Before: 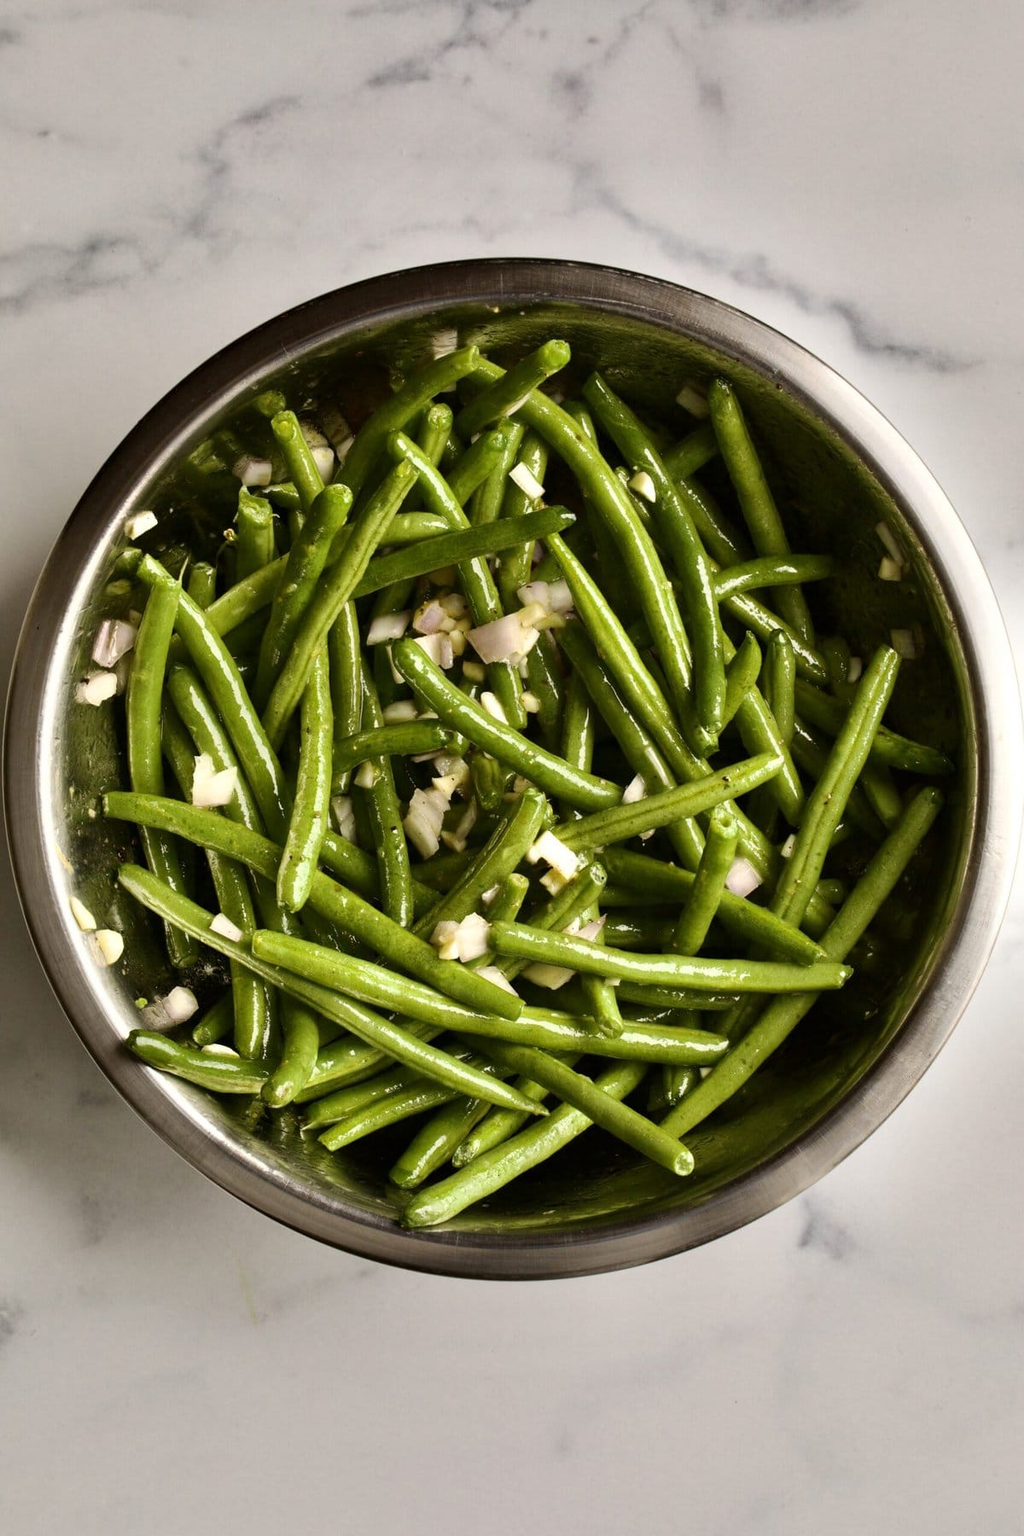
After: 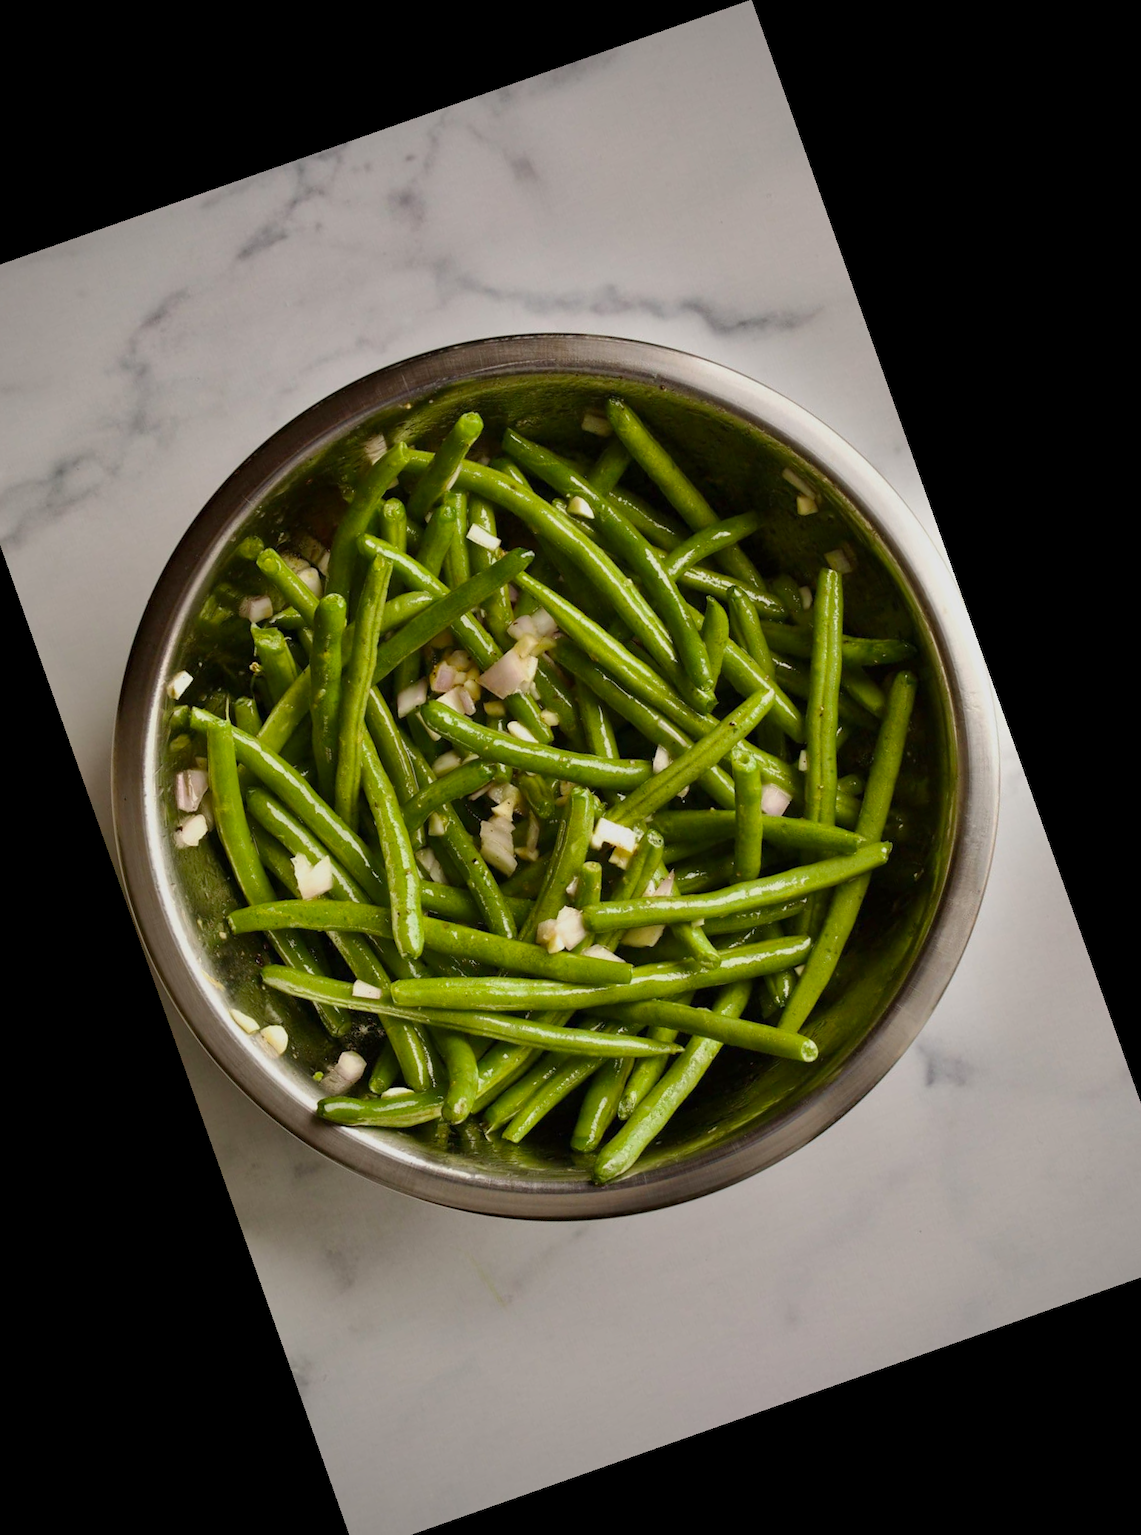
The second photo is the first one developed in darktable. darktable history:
vignetting: on, module defaults
tone equalizer: -8 EV 0.25 EV, -7 EV 0.417 EV, -6 EV 0.417 EV, -5 EV 0.25 EV, -3 EV -0.25 EV, -2 EV -0.417 EV, -1 EV -0.417 EV, +0 EV -0.25 EV, edges refinement/feathering 500, mask exposure compensation -1.57 EV, preserve details guided filter
crop and rotate: angle 19.43°, left 6.812%, right 4.125%, bottom 1.087%
